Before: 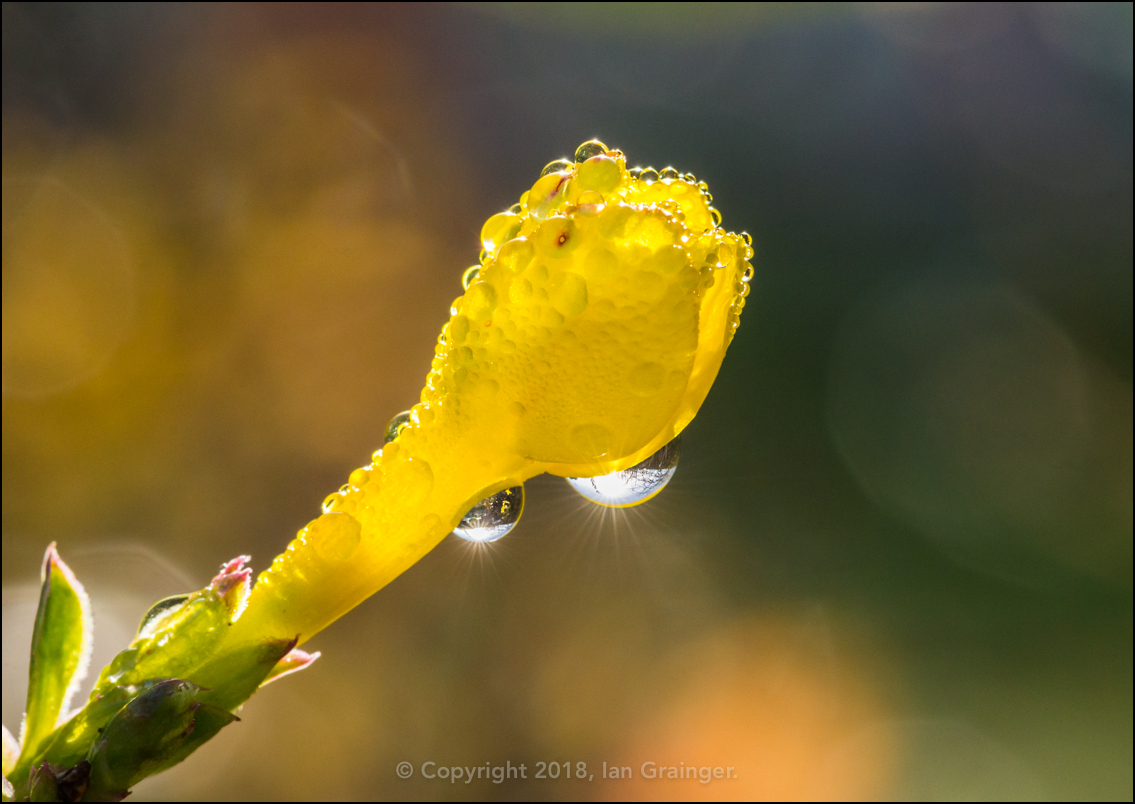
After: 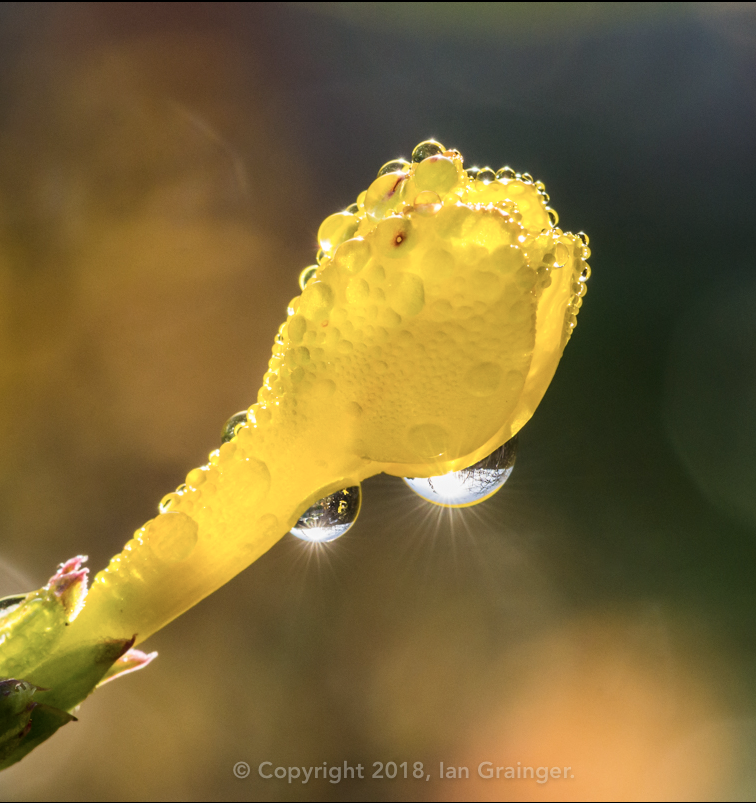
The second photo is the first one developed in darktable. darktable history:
crop and rotate: left 14.436%, right 18.898%
contrast brightness saturation: contrast 0.11, saturation -0.17
color balance: mode lift, gamma, gain (sRGB), lift [0.97, 1, 1, 1], gamma [1.03, 1, 1, 1]
